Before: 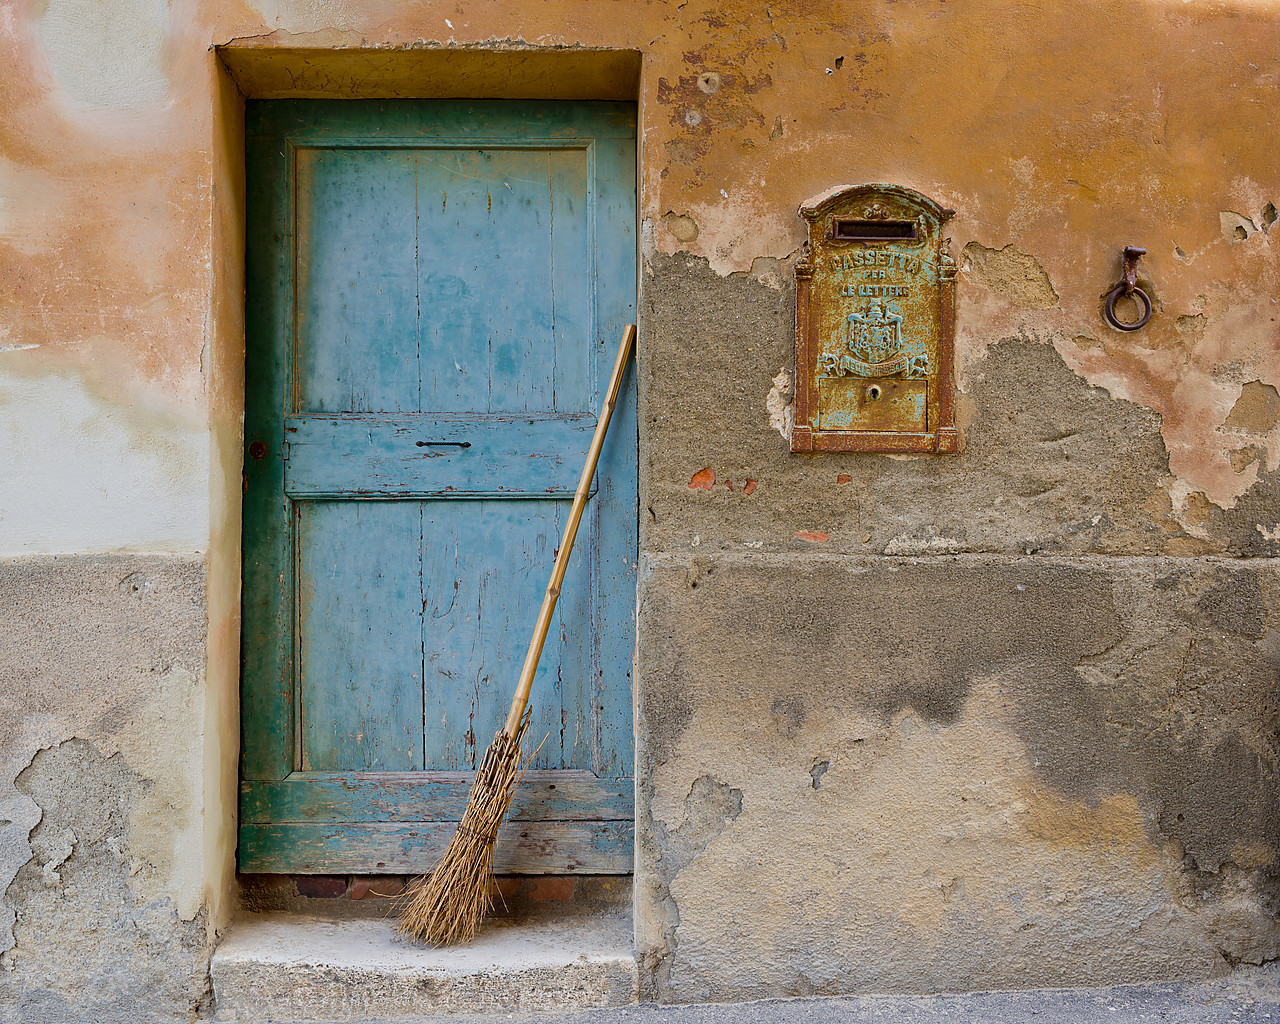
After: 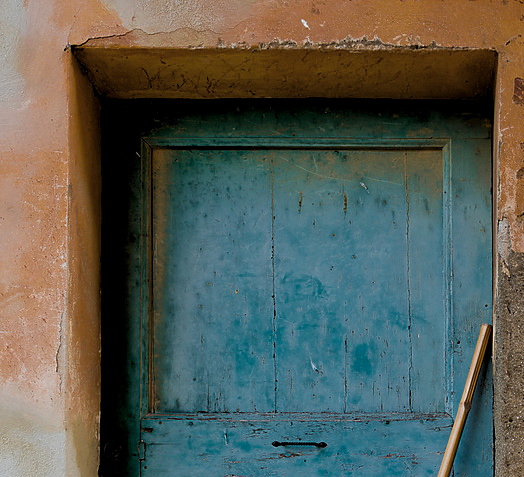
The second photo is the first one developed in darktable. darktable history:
crop and rotate: left 11.297%, top 0.091%, right 47.728%, bottom 53.272%
shadows and highlights: on, module defaults
levels: levels [0.101, 0.578, 0.953]
